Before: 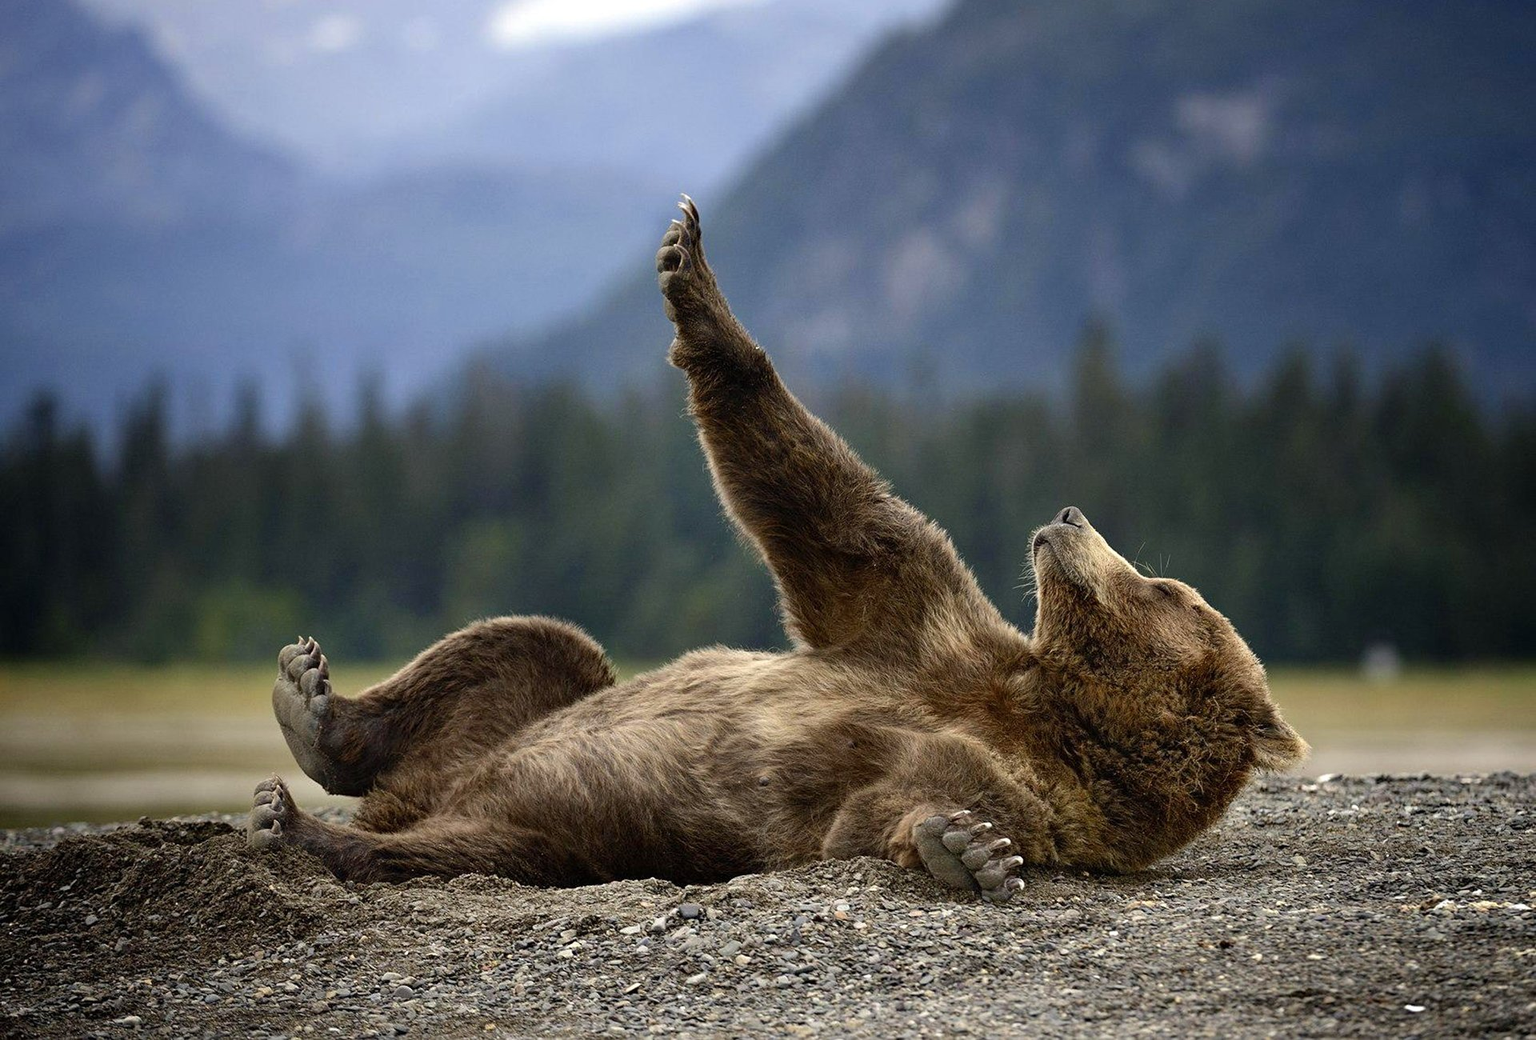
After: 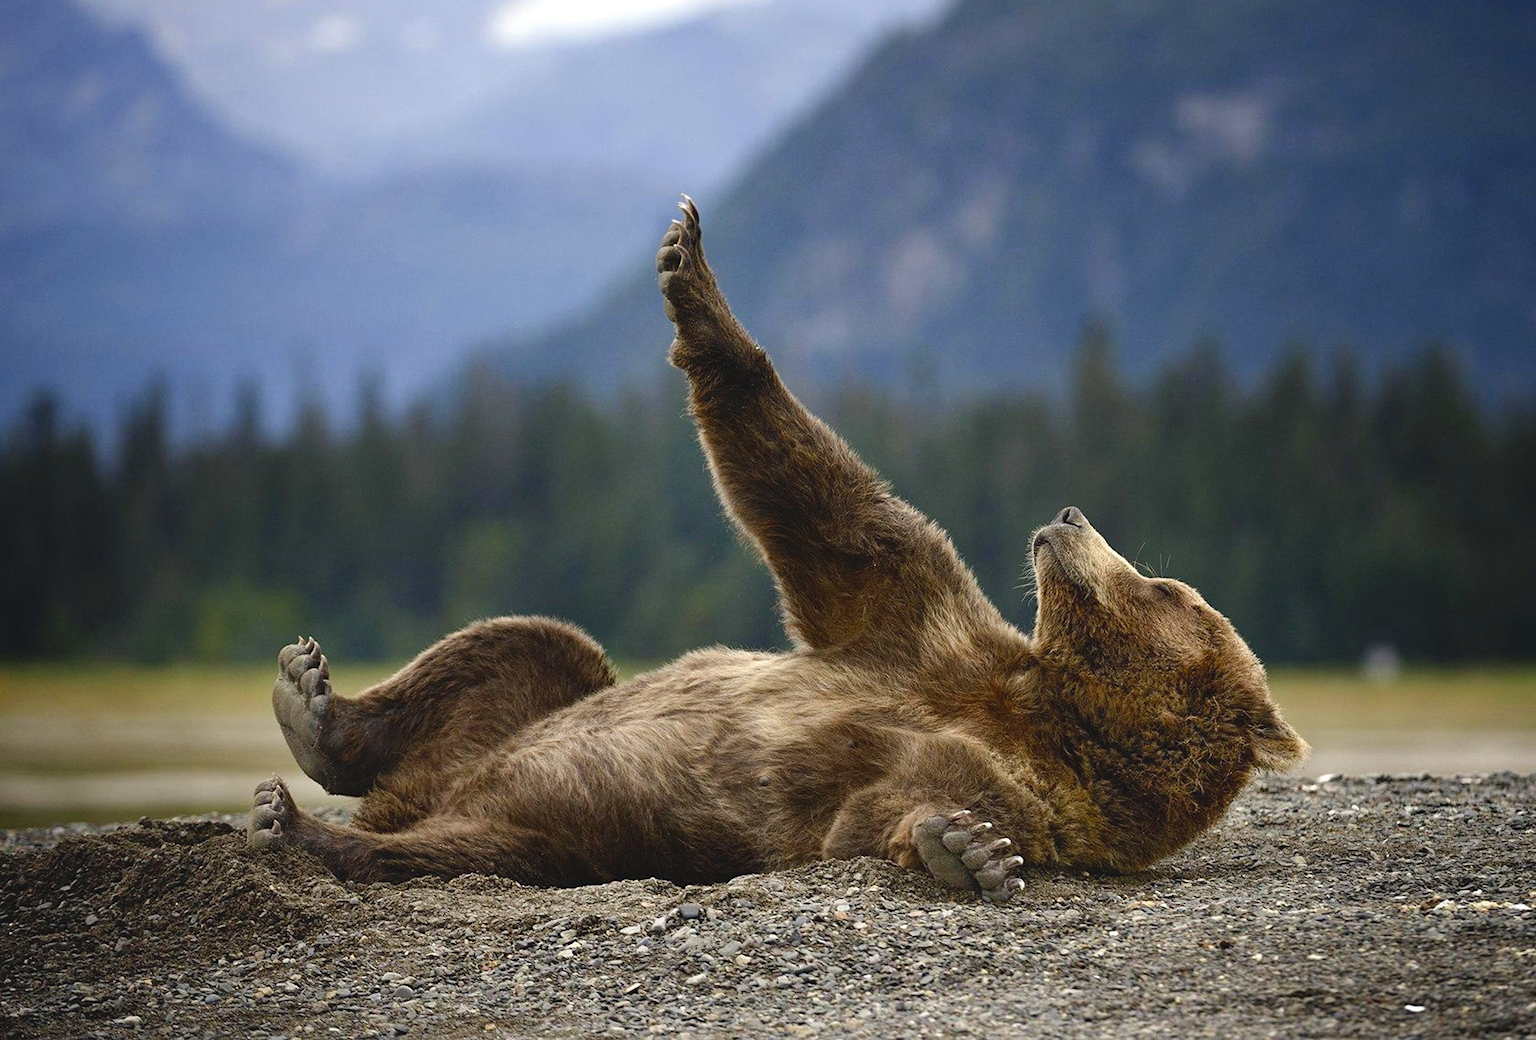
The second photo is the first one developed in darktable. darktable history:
color balance rgb: global offset › luminance 0.685%, perceptual saturation grading › global saturation 0.76%, perceptual saturation grading › highlights -9.072%, perceptual saturation grading › mid-tones 18.177%, perceptual saturation grading › shadows 28.616%
